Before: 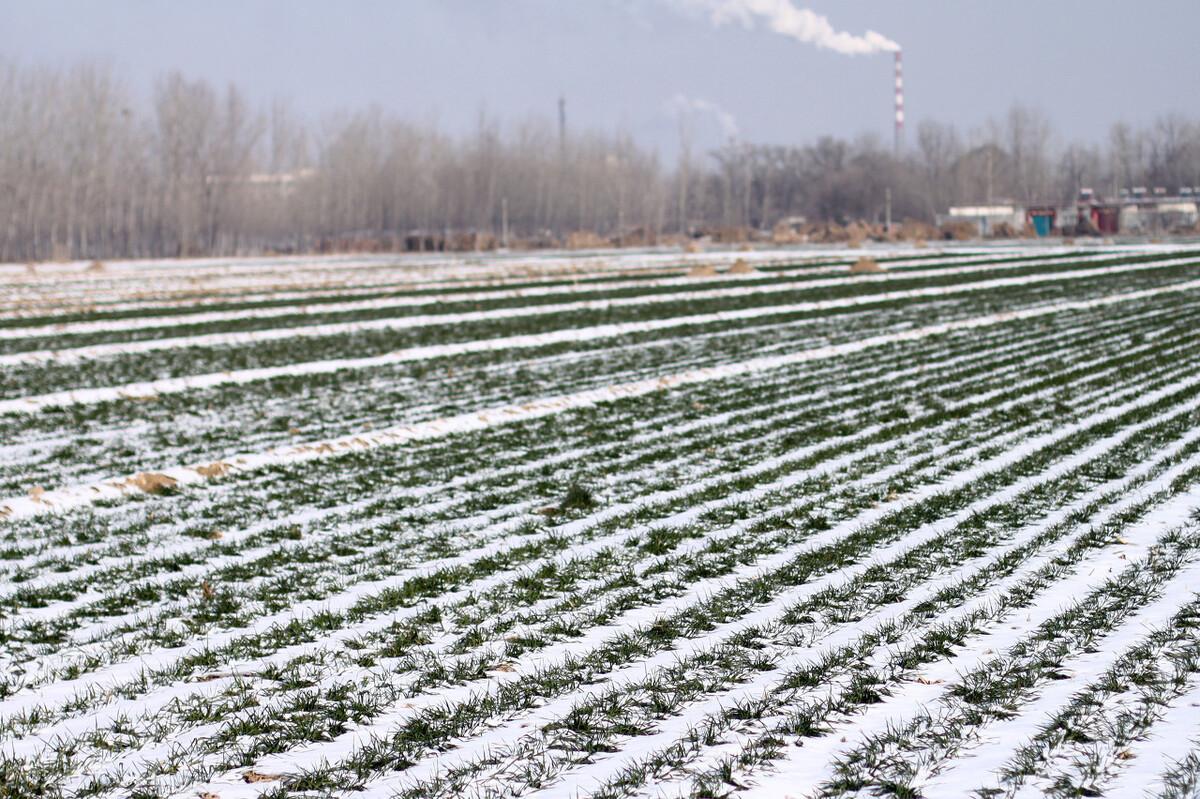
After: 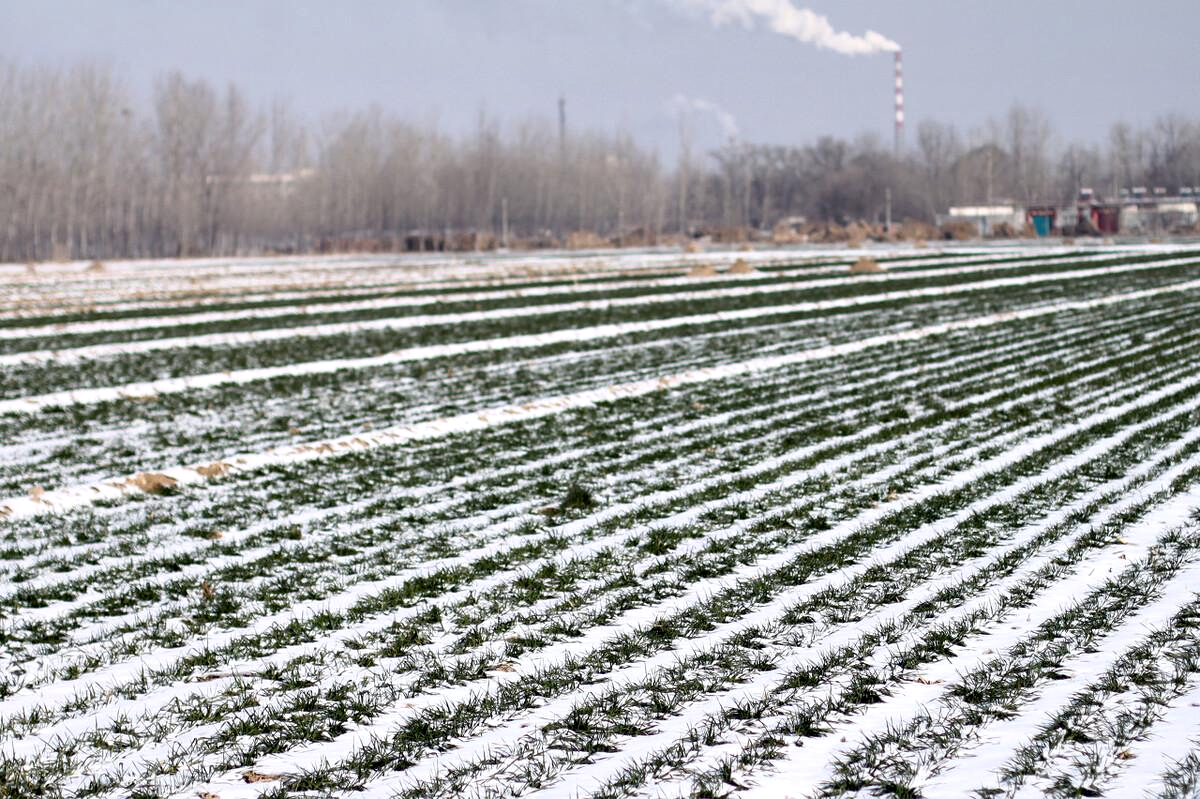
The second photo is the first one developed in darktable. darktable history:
contrast equalizer: octaves 7, y [[0.6 ×6], [0.55 ×6], [0 ×6], [0 ×6], [0 ×6]], mix 0.3
contrast brightness saturation: saturation -0.05
